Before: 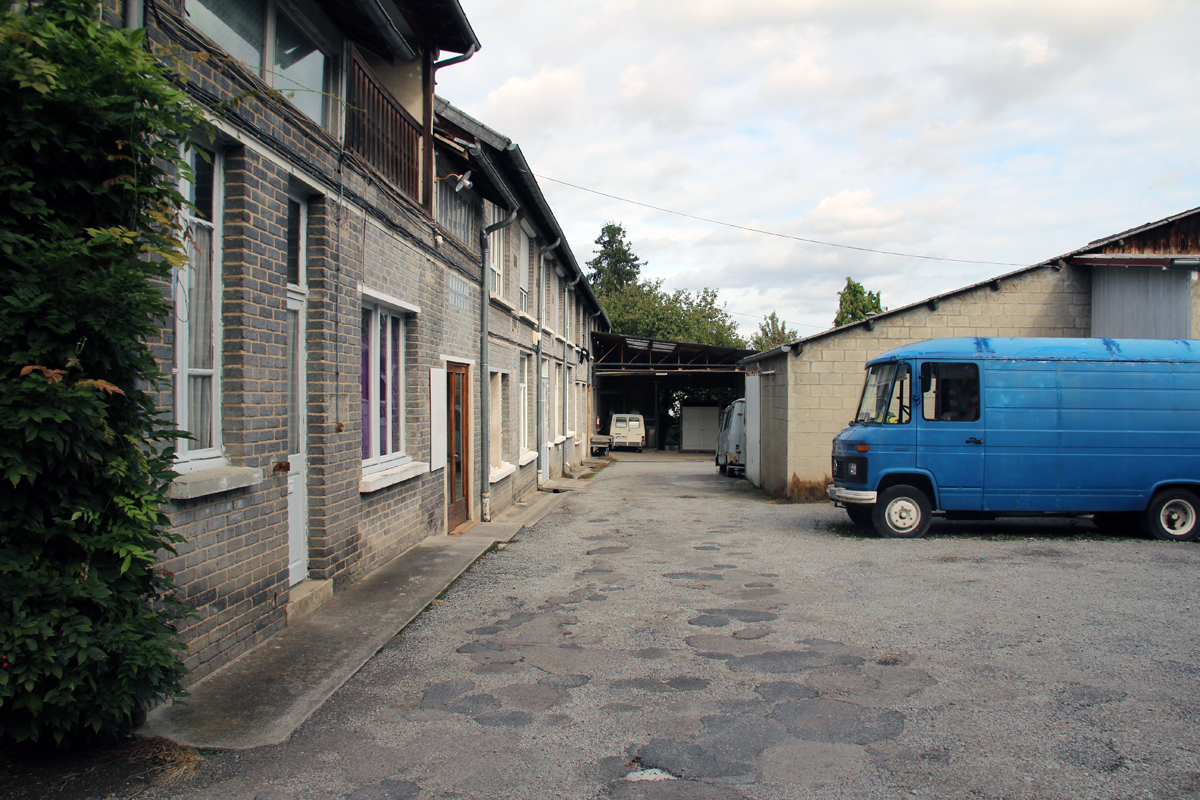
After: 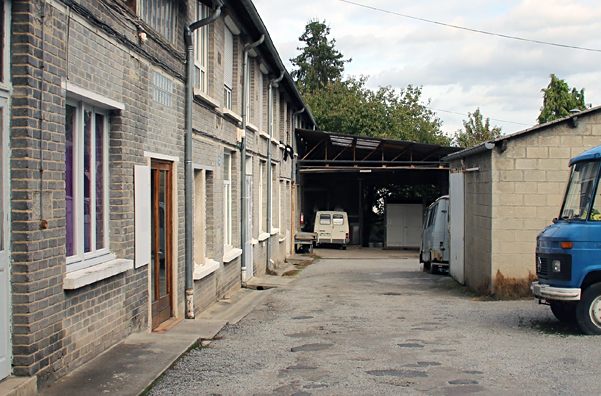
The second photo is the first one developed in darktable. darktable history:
sharpen: amount 0.215
crop: left 24.703%, top 25.446%, right 25.175%, bottom 25.047%
